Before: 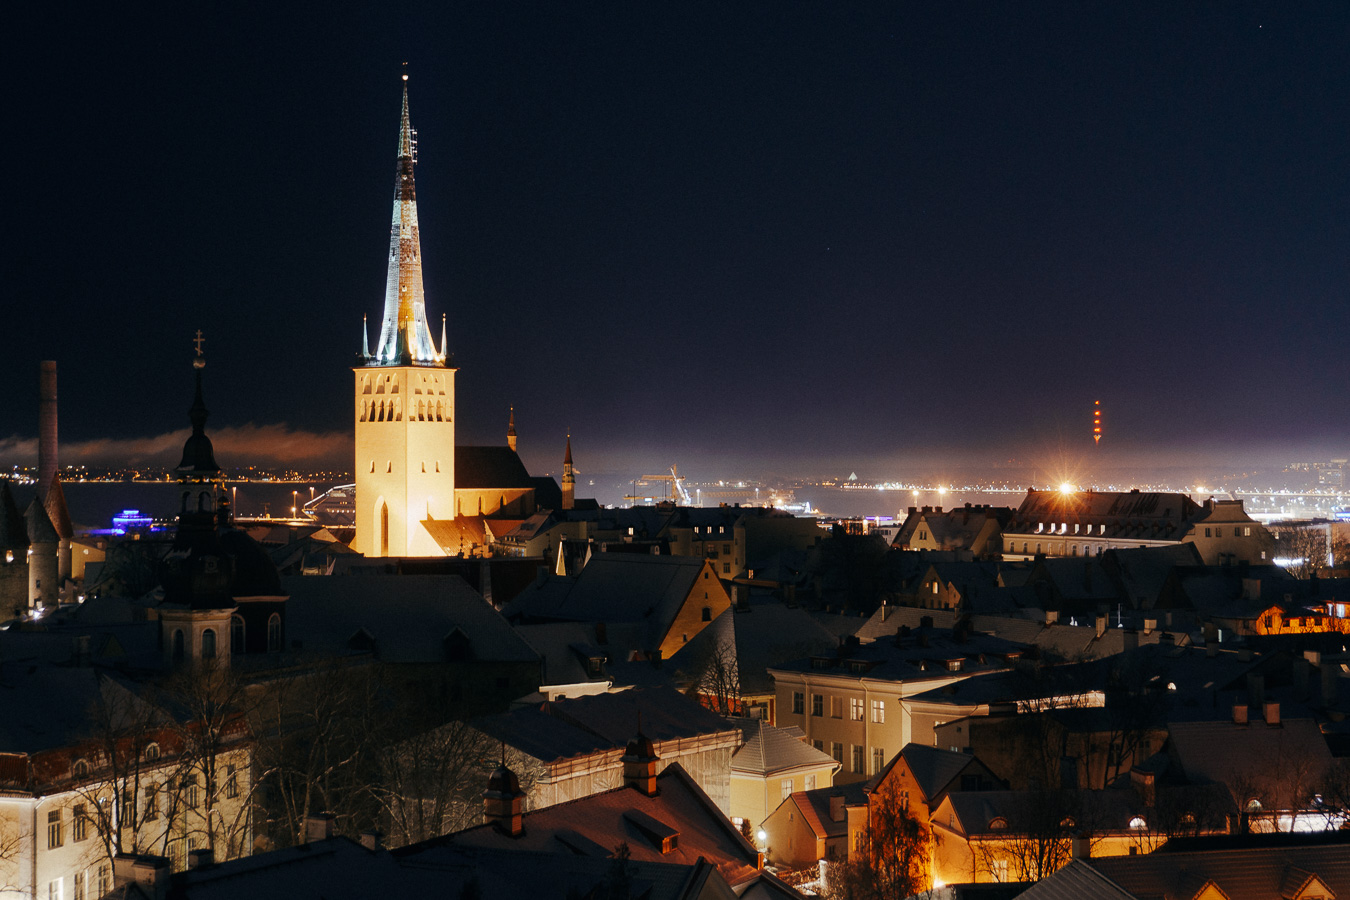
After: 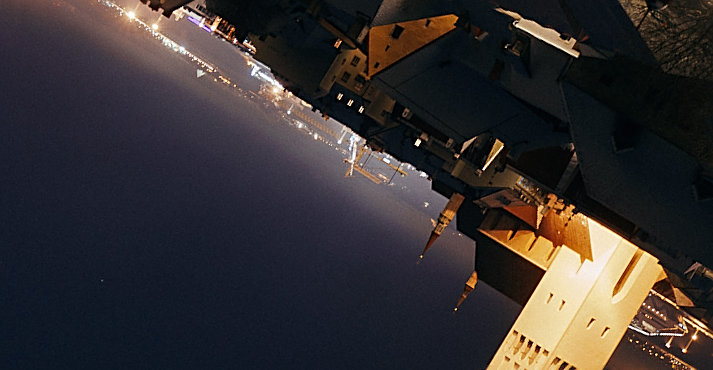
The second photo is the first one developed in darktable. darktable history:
sharpen: amount 0.593
crop and rotate: angle 148.55°, left 9.123%, top 15.671%, right 4.486%, bottom 17.07%
